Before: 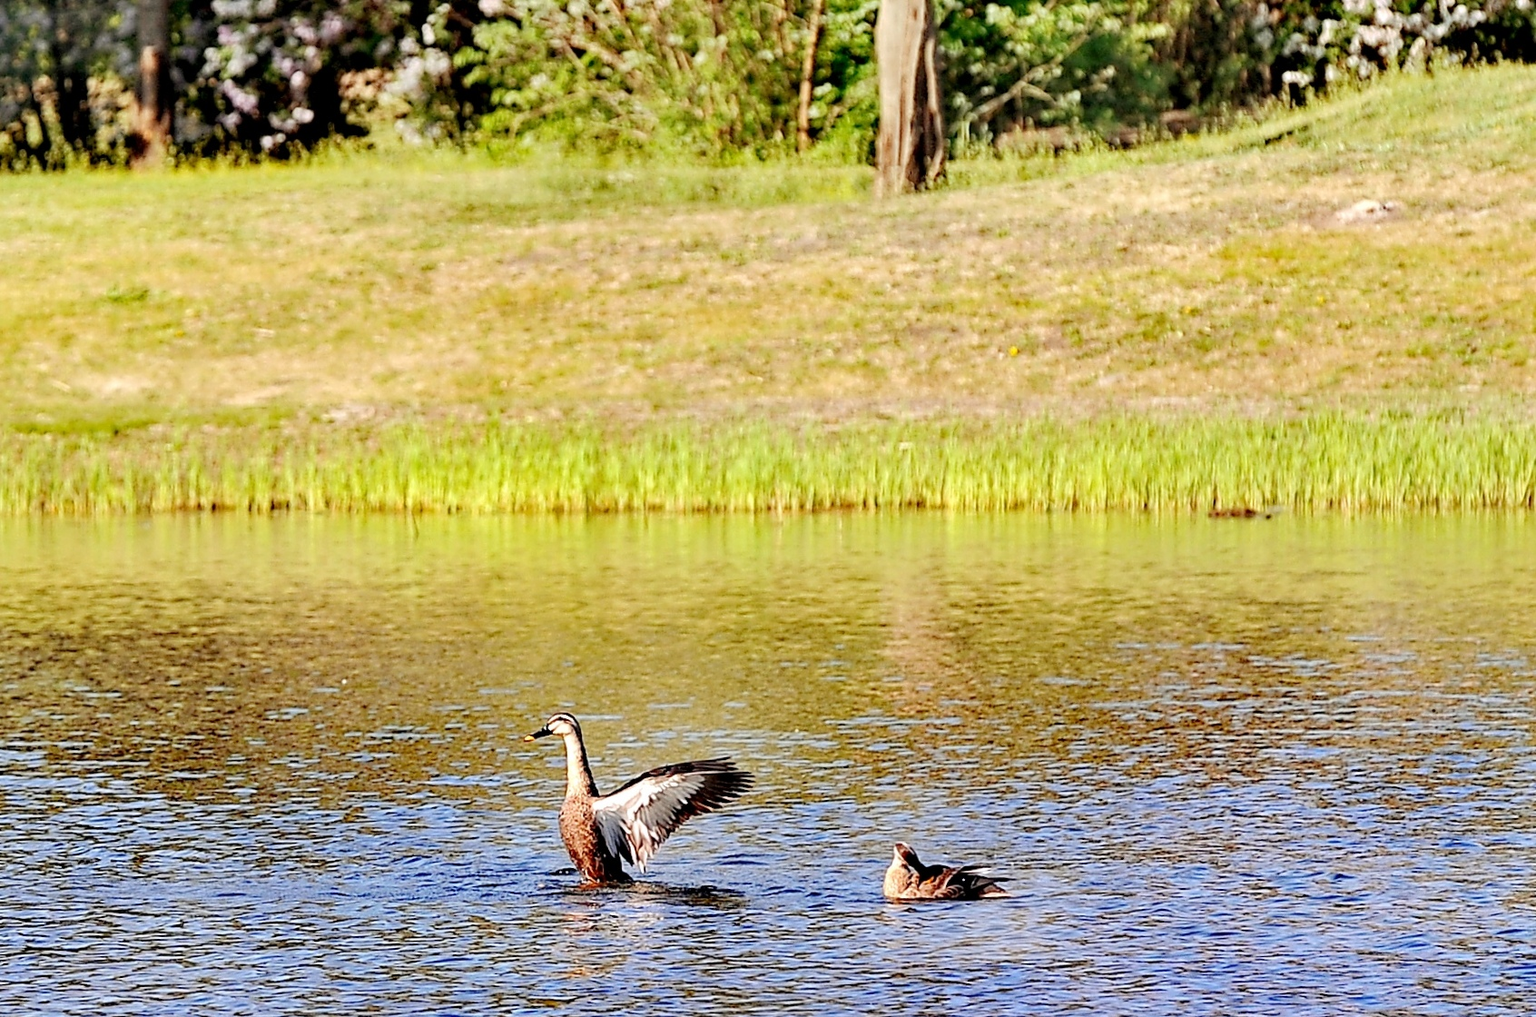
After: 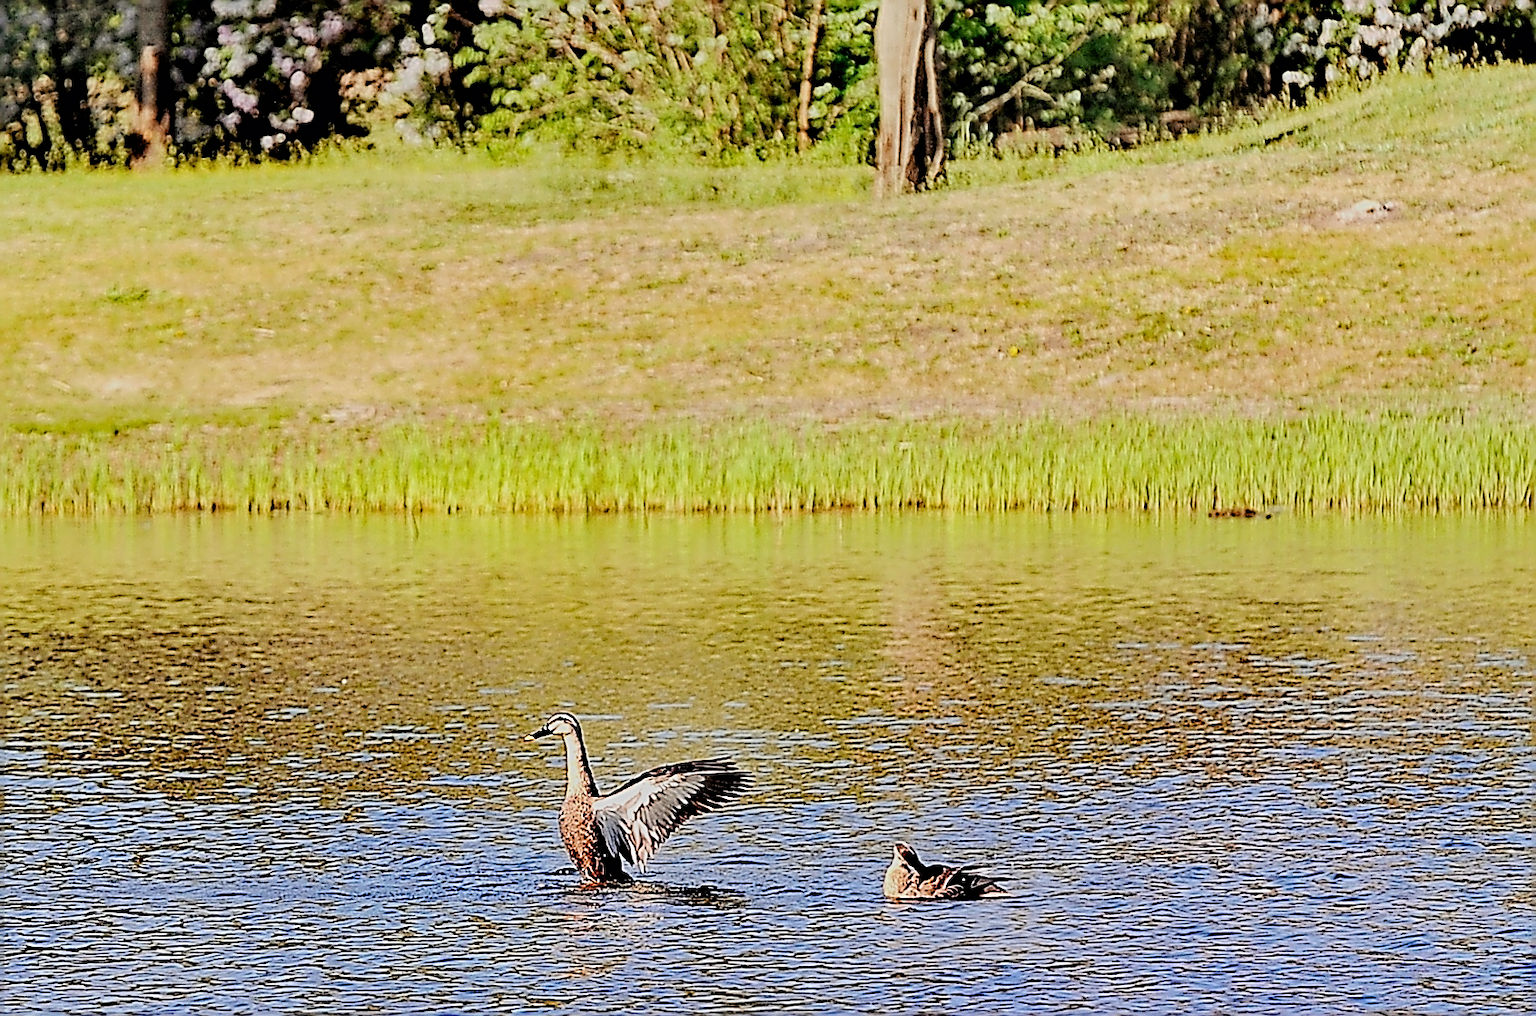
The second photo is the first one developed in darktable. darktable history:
sharpen: amount 1.861
filmic rgb: black relative exposure -7.65 EV, white relative exposure 4.56 EV, hardness 3.61, color science v6 (2022)
